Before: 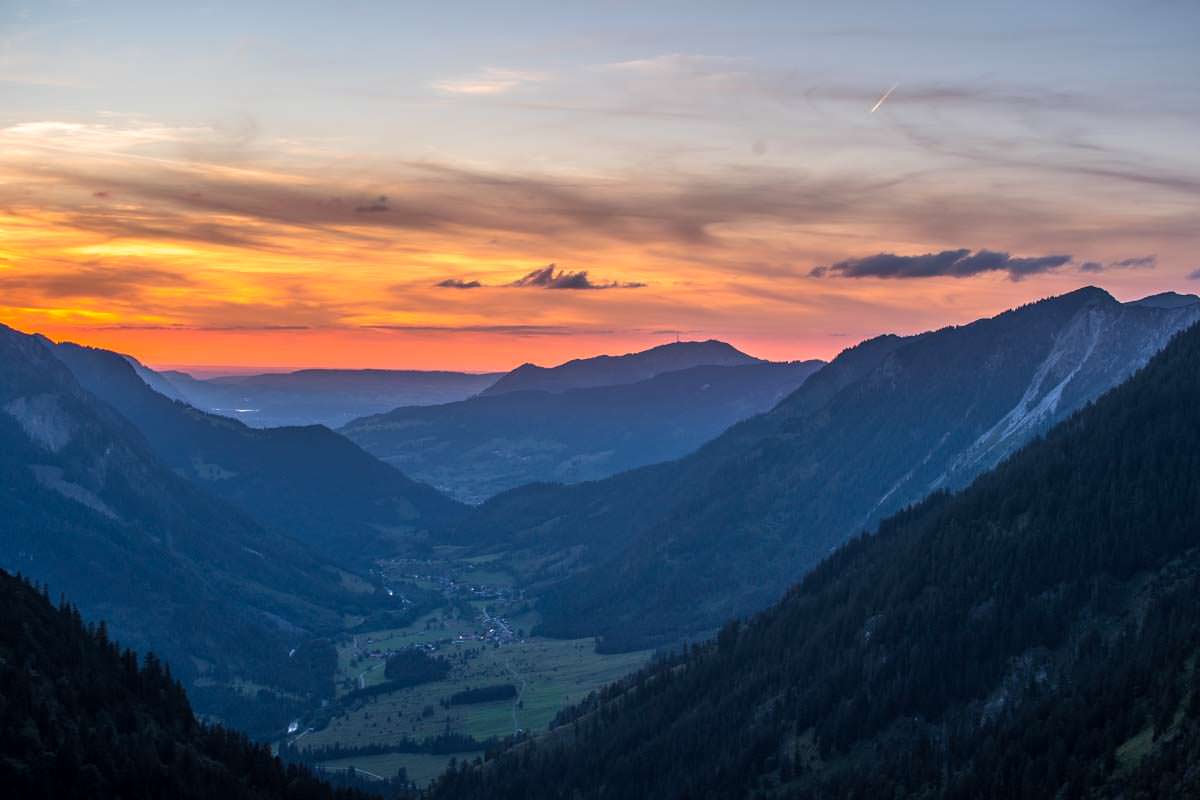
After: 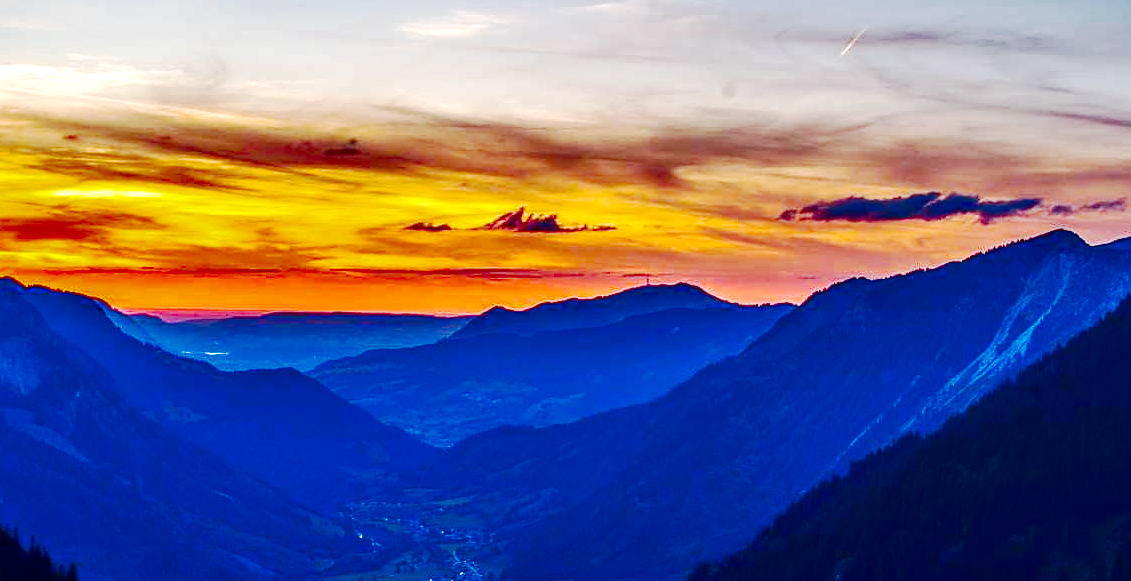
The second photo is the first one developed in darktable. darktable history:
base curve: curves: ch0 [(0, 0) (0.088, 0.125) (0.176, 0.251) (0.354, 0.501) (0.613, 0.749) (1, 0.877)], preserve colors none
color balance rgb: global offset › luminance 0.254%, global offset › hue 171.77°, perceptual saturation grading › global saturation 17.899%, global vibrance 14.827%
crop: left 2.512%, top 7.155%, right 3.233%, bottom 20.161%
exposure: black level correction 0, exposure 1 EV, compensate highlight preservation false
local contrast: highlights 44%, shadows 61%, detail 137%, midtone range 0.508
sharpen: amount 0.216
contrast brightness saturation: brightness -0.981, saturation 0.981
